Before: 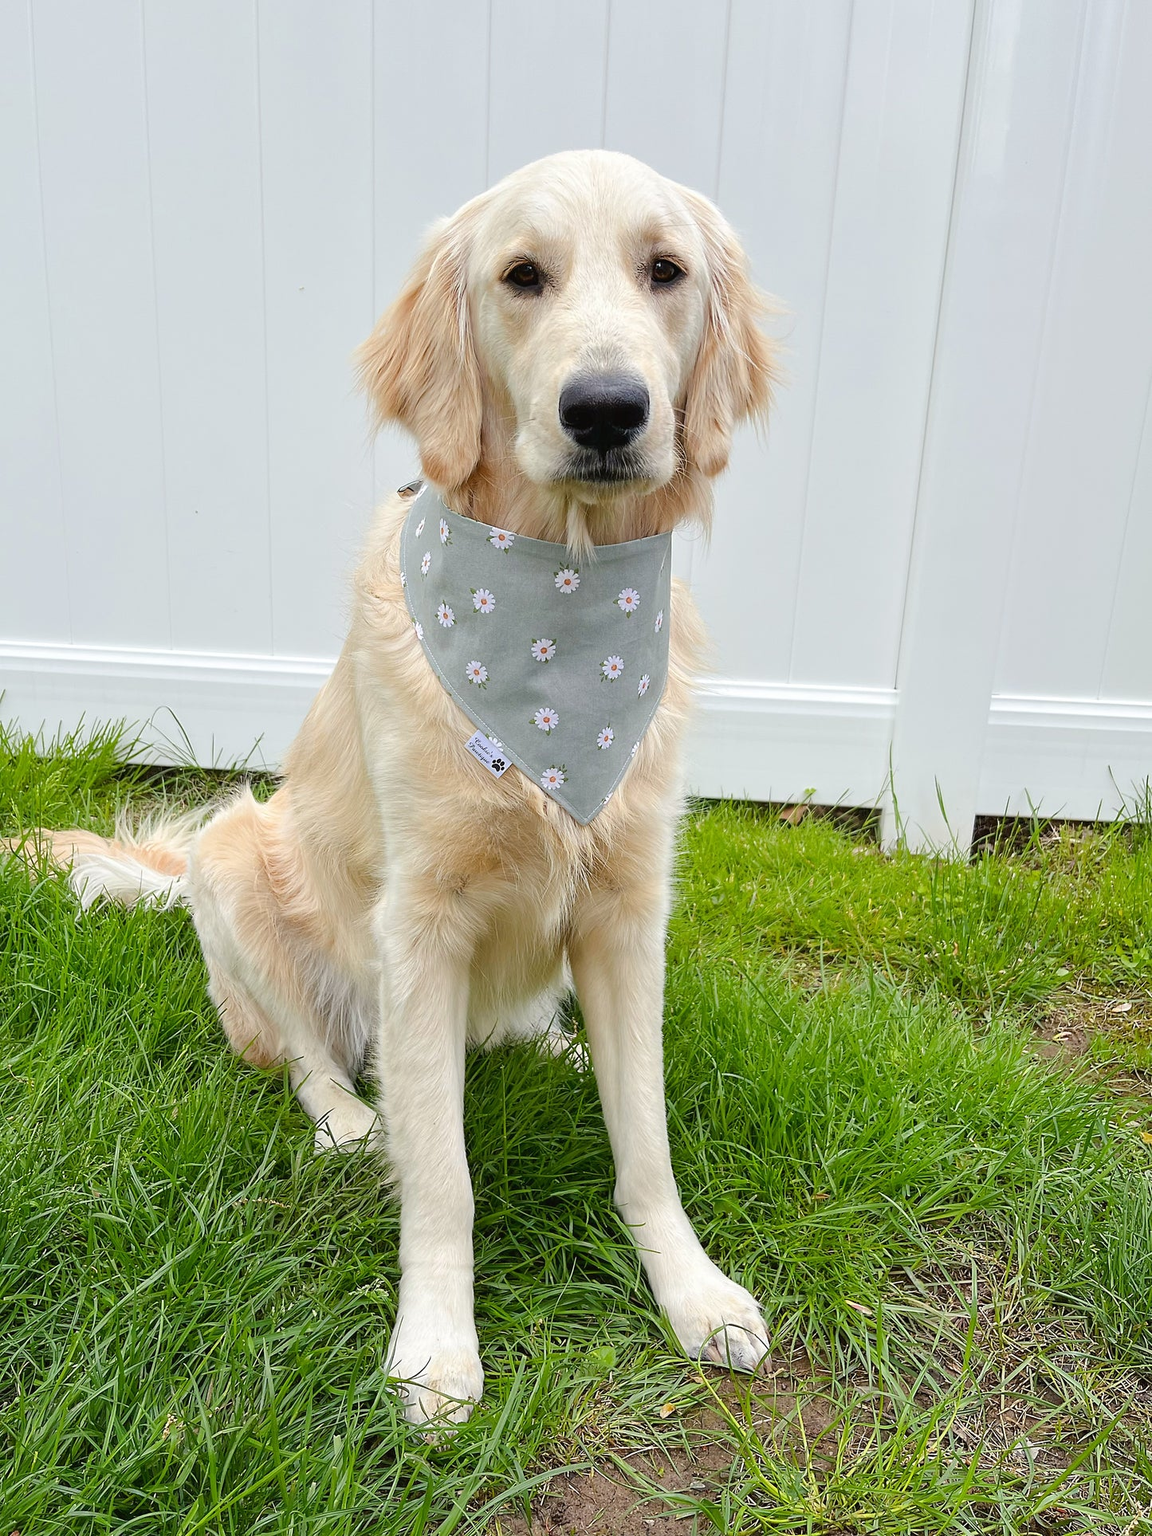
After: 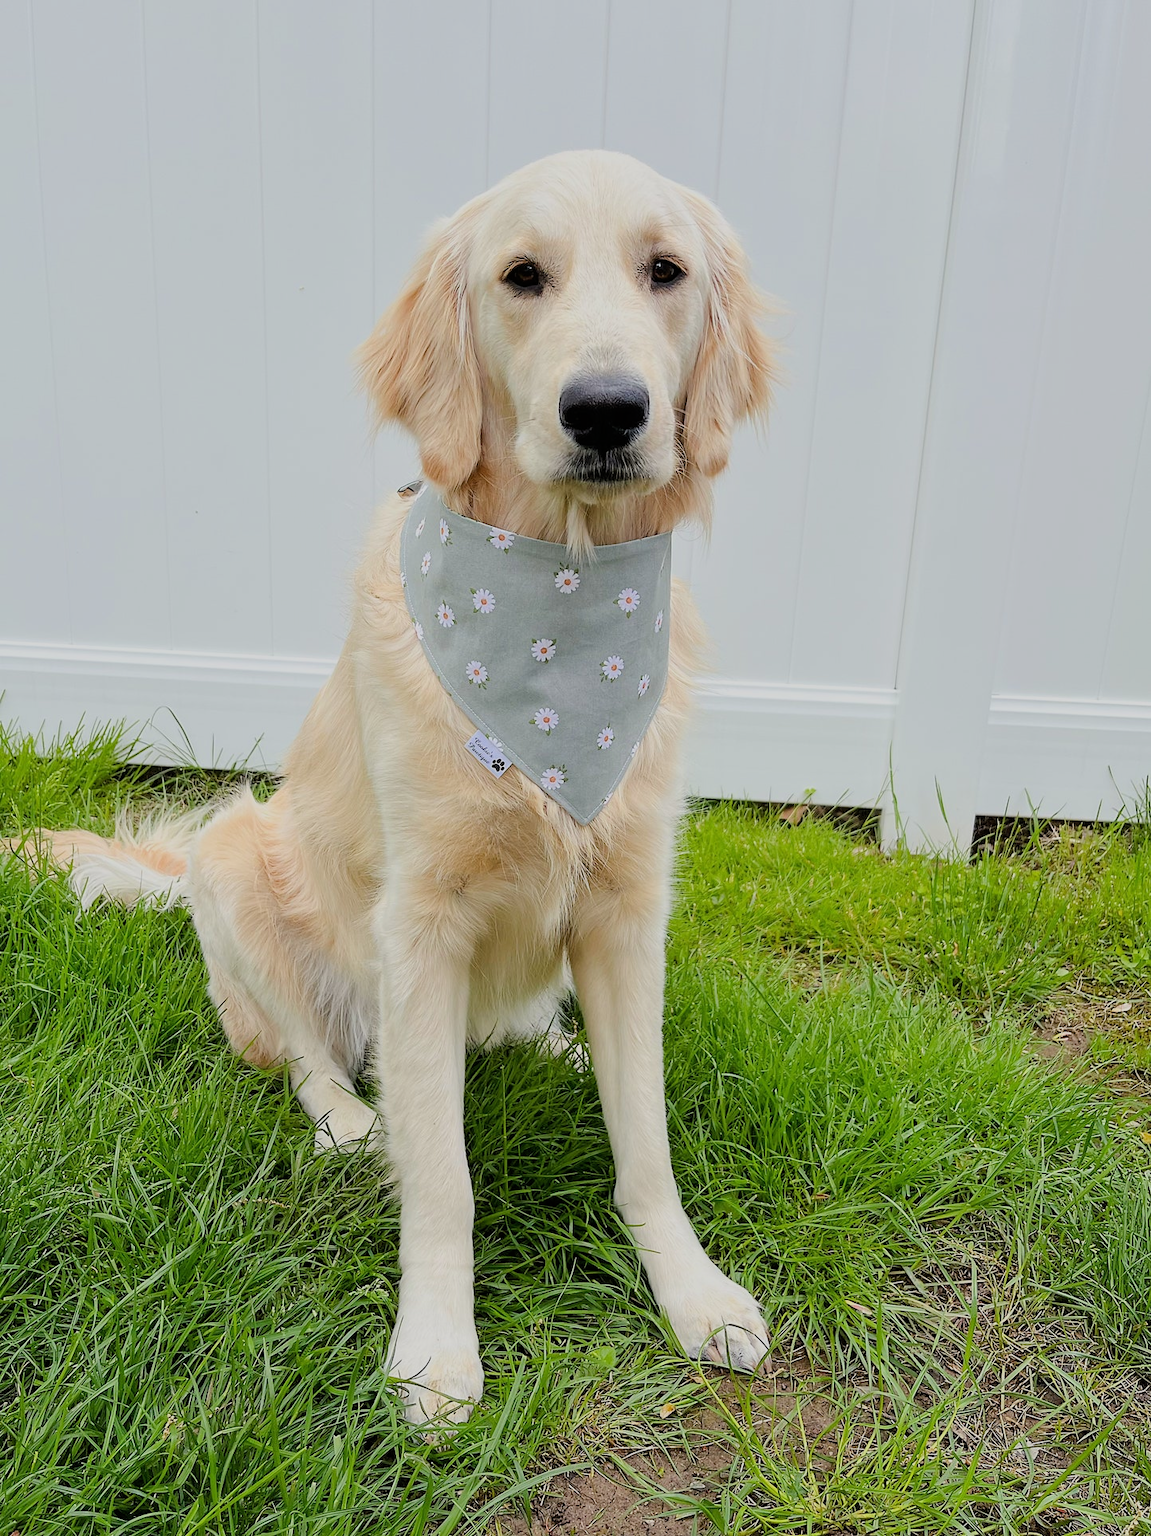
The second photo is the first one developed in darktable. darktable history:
filmic rgb: black relative exposure -7.65 EV, white relative exposure 4.56 EV, threshold 2.97 EV, hardness 3.61, contrast 0.999, color science v6 (2022), enable highlight reconstruction true
